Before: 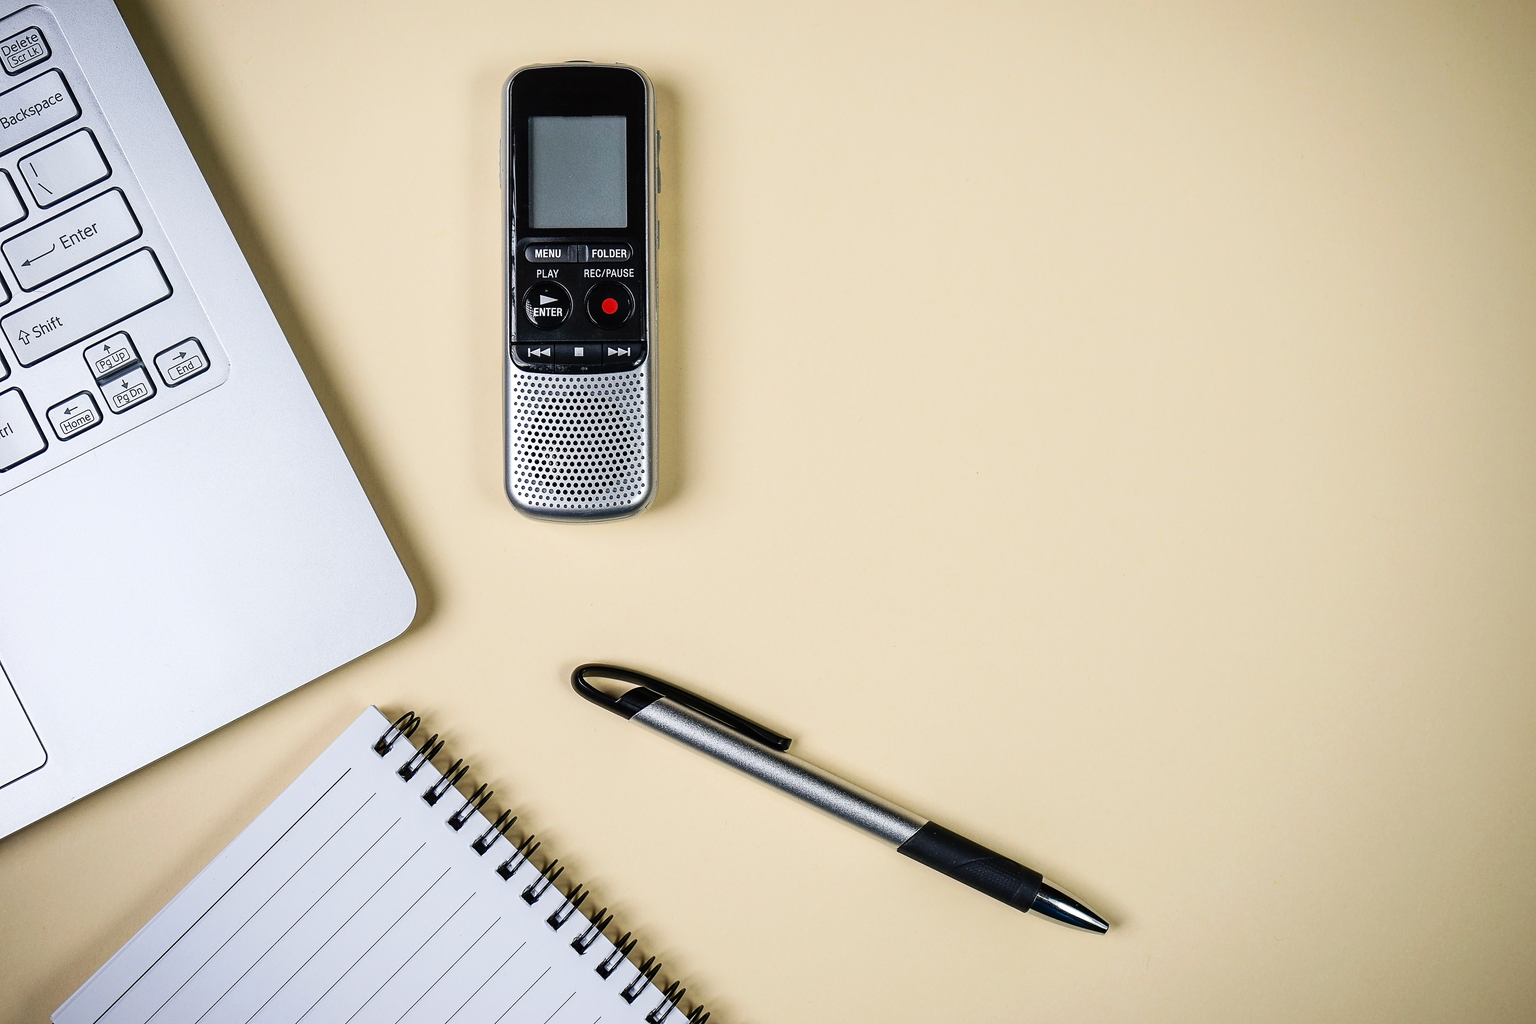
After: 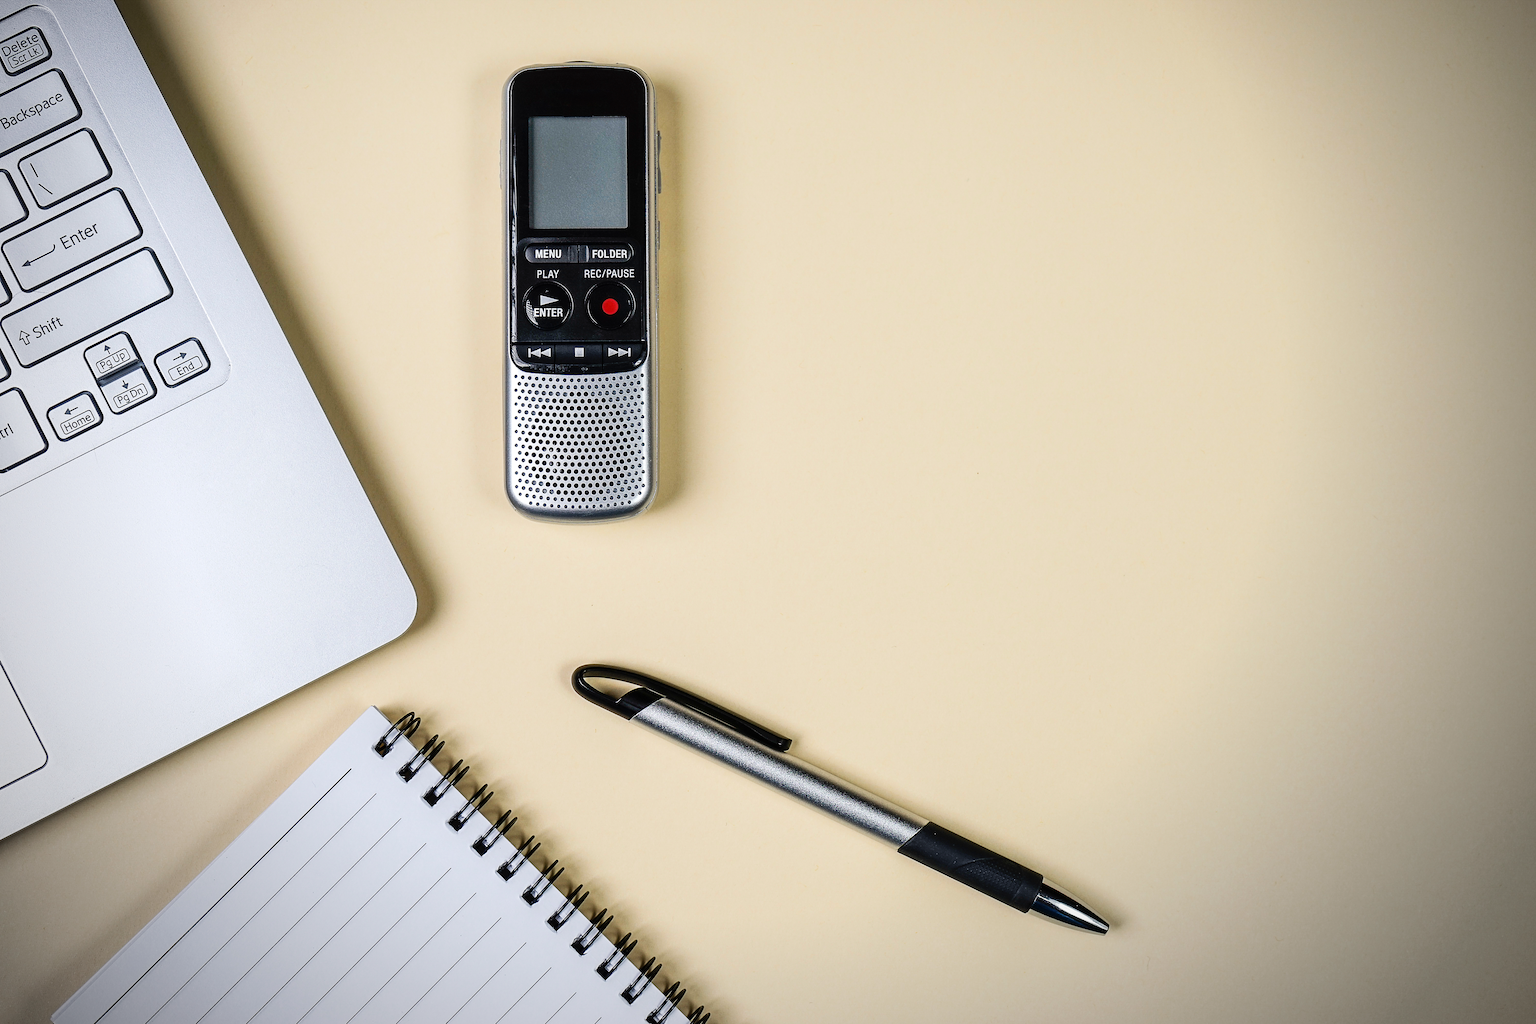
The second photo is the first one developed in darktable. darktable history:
vignetting: fall-off start 73.81%, center (-0.067, -0.315)
color calibration: gray › normalize channels true, illuminant same as pipeline (D50), adaptation none (bypass), x 0.332, y 0.334, temperature 5021.37 K, gamut compression 0.008
tone equalizer: edges refinement/feathering 500, mask exposure compensation -1.57 EV, preserve details guided filter
